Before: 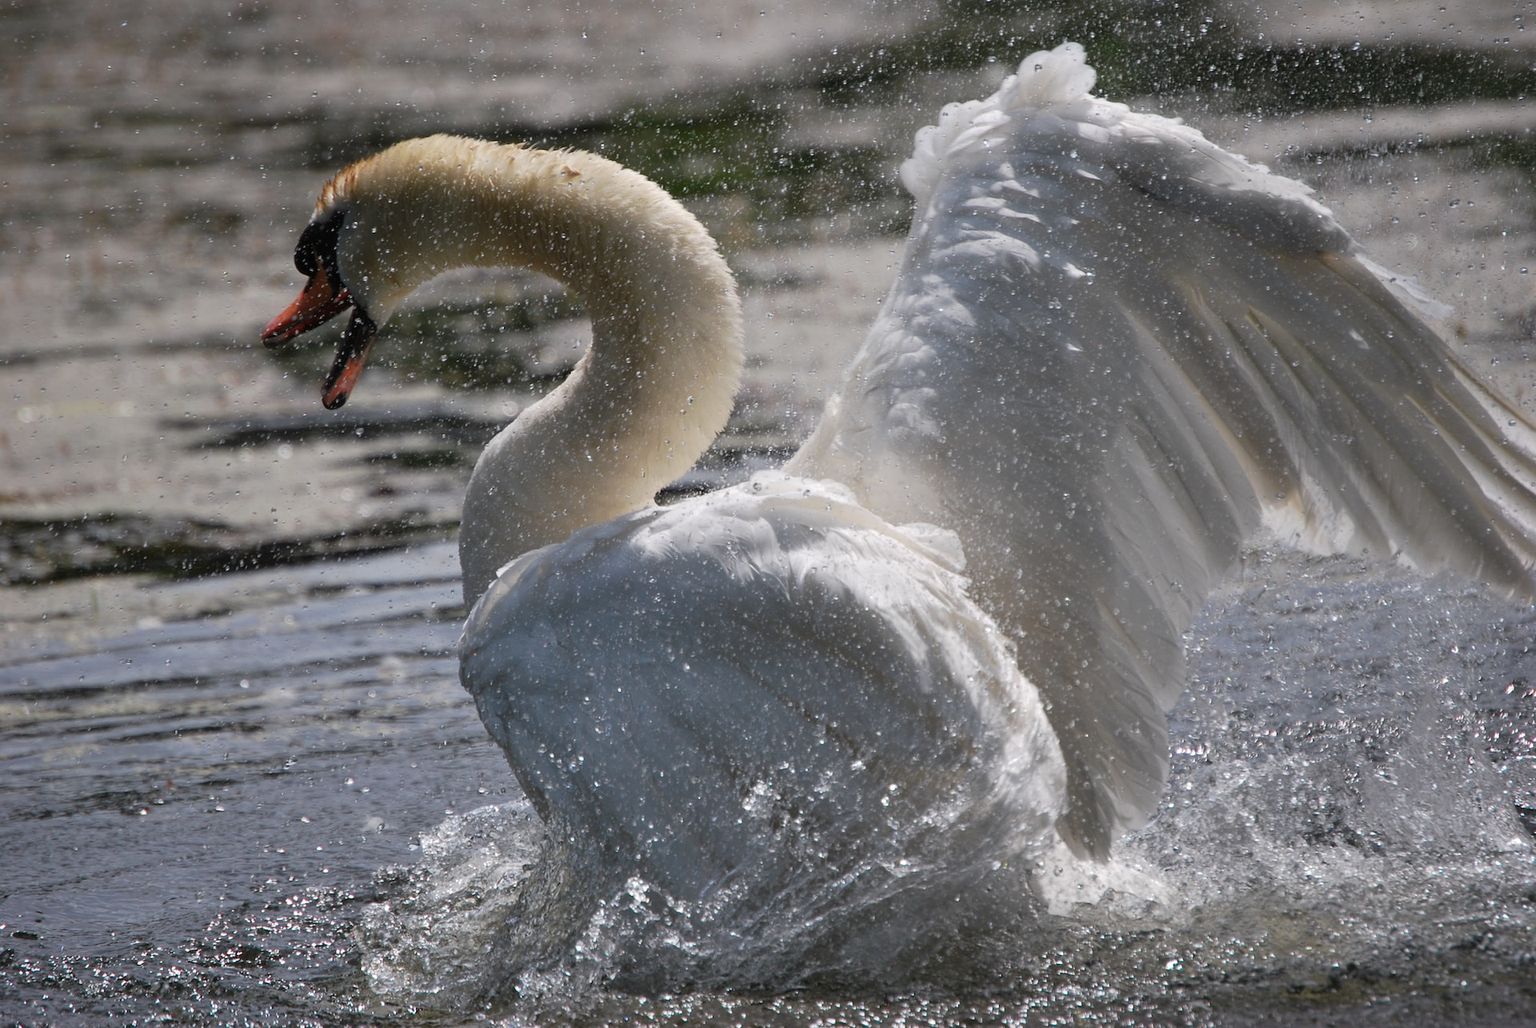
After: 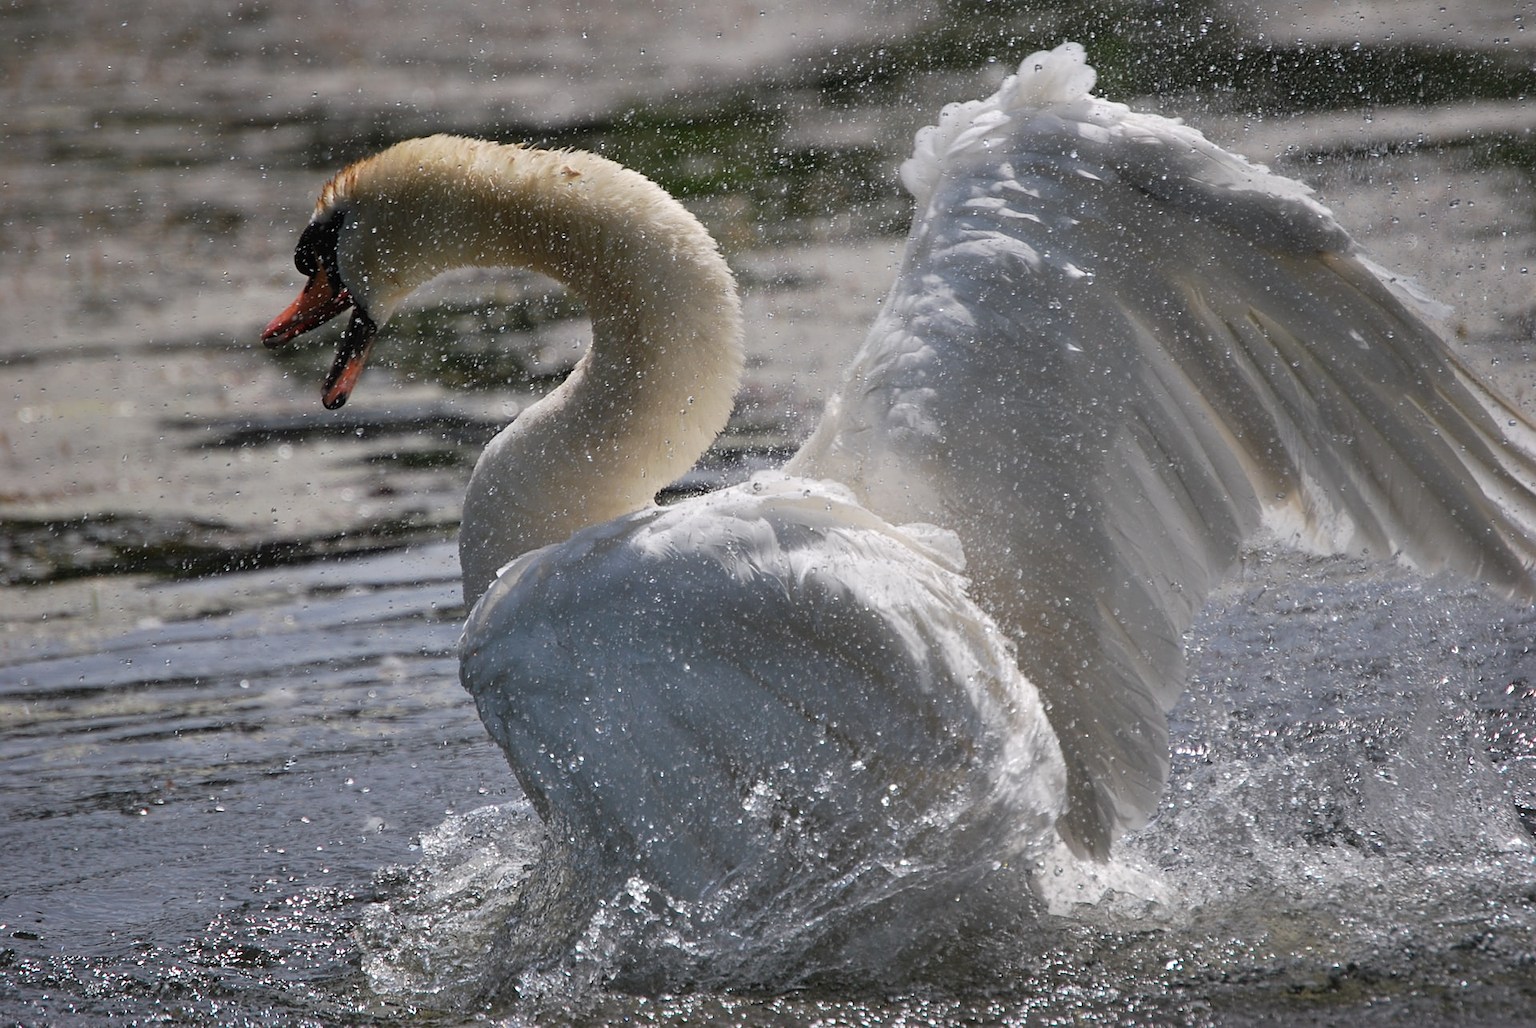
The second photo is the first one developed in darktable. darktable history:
shadows and highlights: soften with gaussian
sharpen: amount 0.205
